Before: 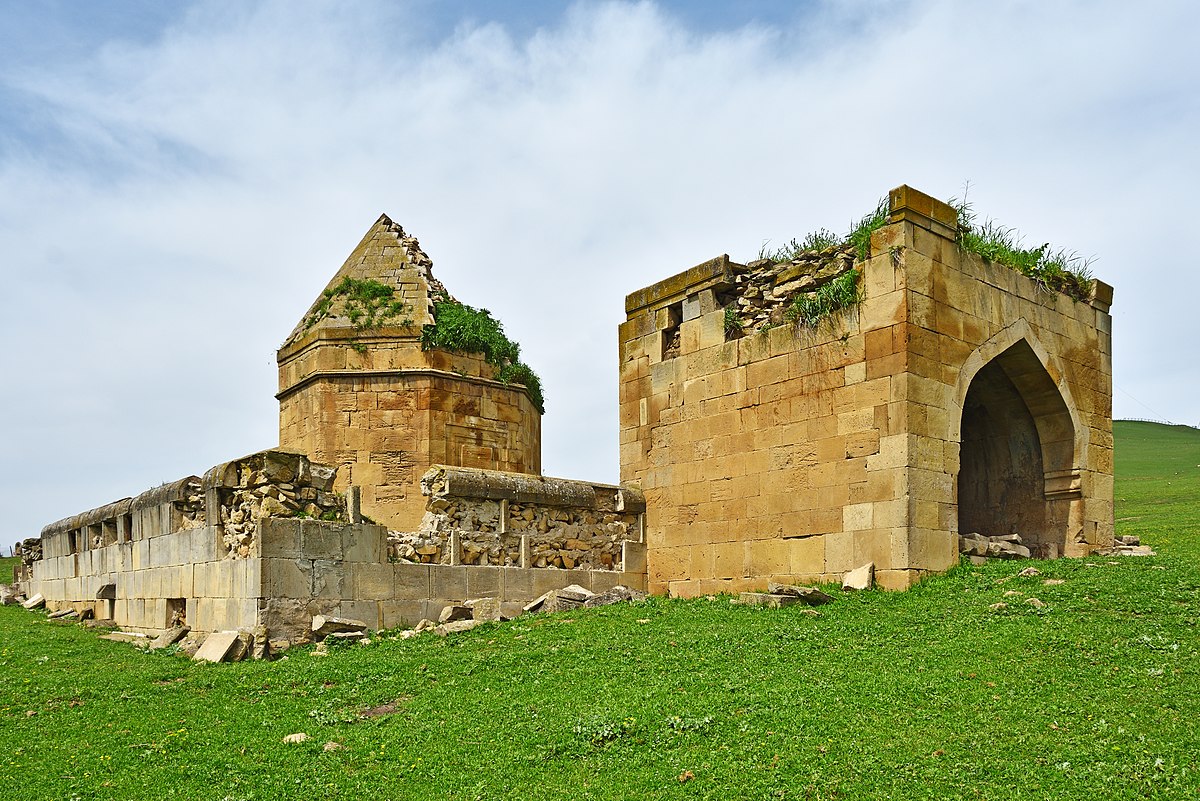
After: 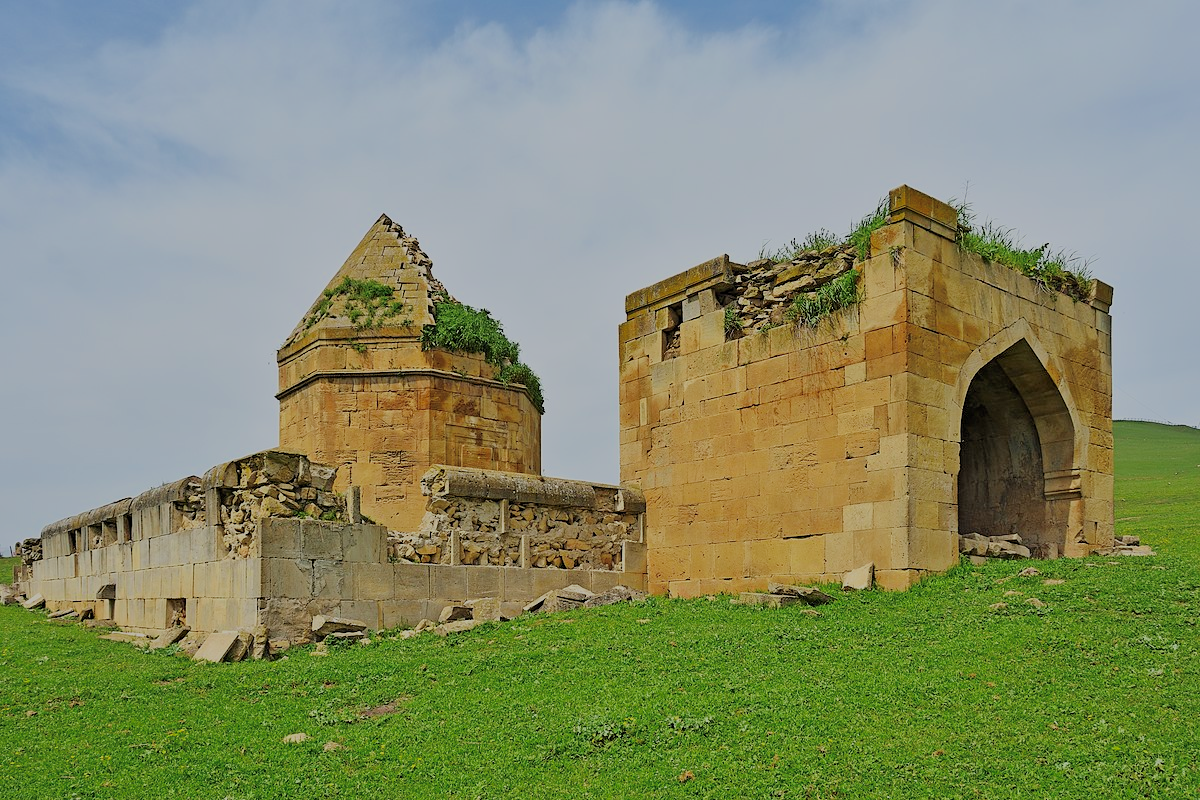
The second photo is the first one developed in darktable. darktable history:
filmic rgb: black relative exposure -7.06 EV, white relative exposure 6.04 EV, target black luminance 0%, hardness 2.76, latitude 61.89%, contrast 0.698, highlights saturation mix 10.05%, shadows ↔ highlights balance -0.12%, color science v6 (2022)
crop: bottom 0.07%
